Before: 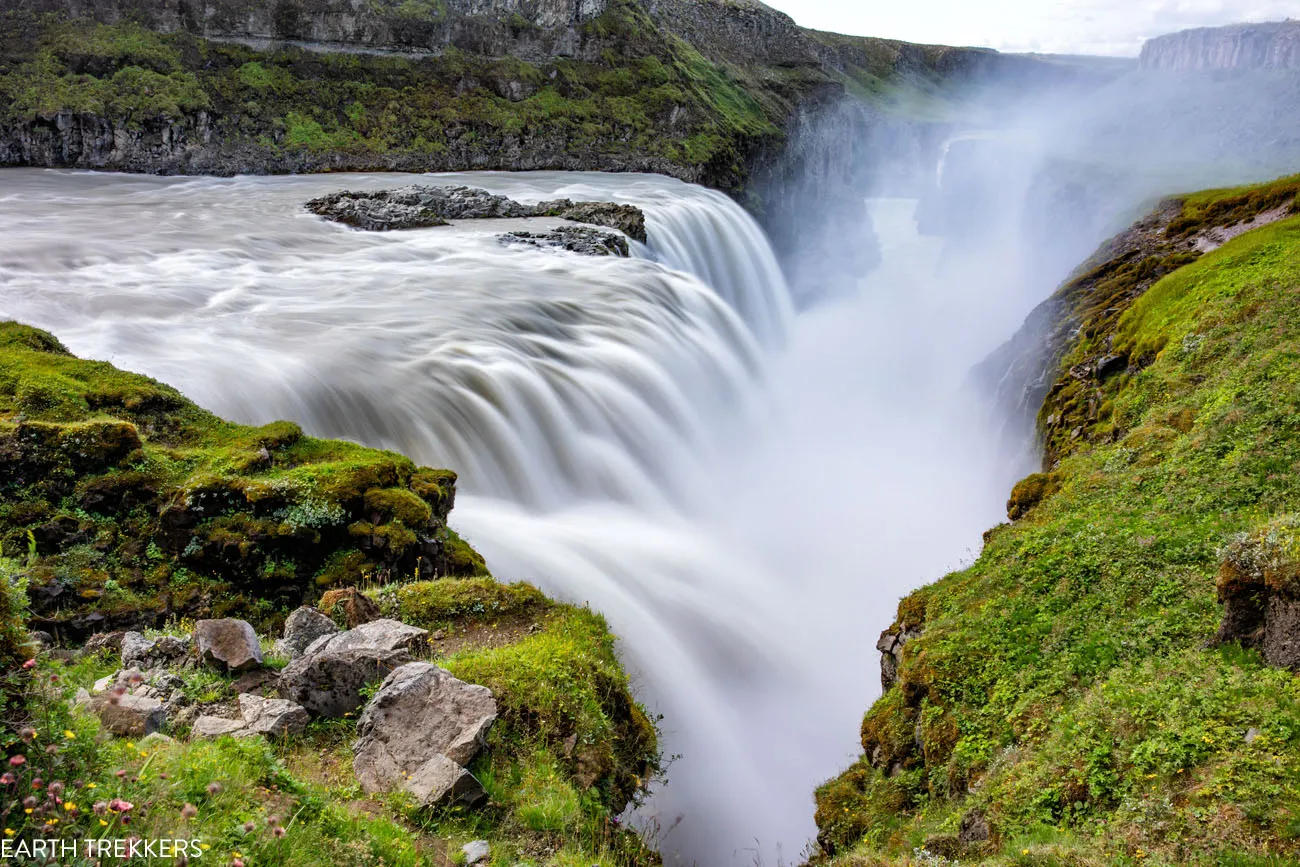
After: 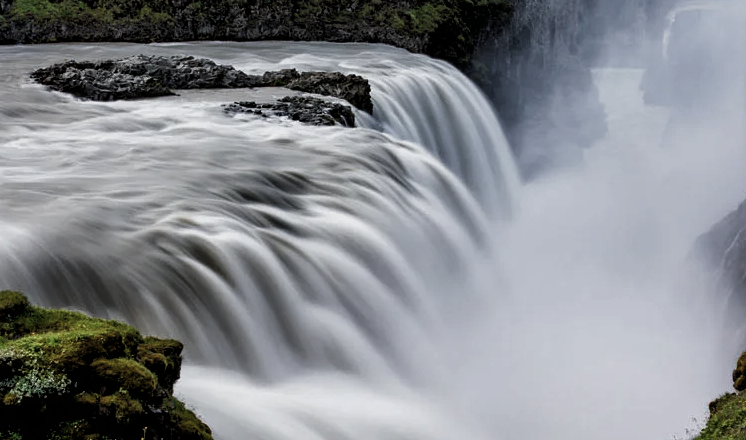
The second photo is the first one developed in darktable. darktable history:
crop: left 21.091%, top 15.081%, right 21.514%, bottom 34.078%
tone equalizer: -8 EV -0.038 EV, -7 EV 0.041 EV, -6 EV -0.006 EV, -5 EV 0.005 EV, -4 EV -0.037 EV, -3 EV -0.231 EV, -2 EV -0.635 EV, -1 EV -1 EV, +0 EV -0.982 EV
filmic rgb: black relative exposure -8.18 EV, white relative exposure 2.22 EV, threshold 2.97 EV, hardness 7.07, latitude 85.66%, contrast 1.702, highlights saturation mix -3.26%, shadows ↔ highlights balance -2.89%, enable highlight reconstruction true
color correction: highlights b* -0.02, saturation 0.769
